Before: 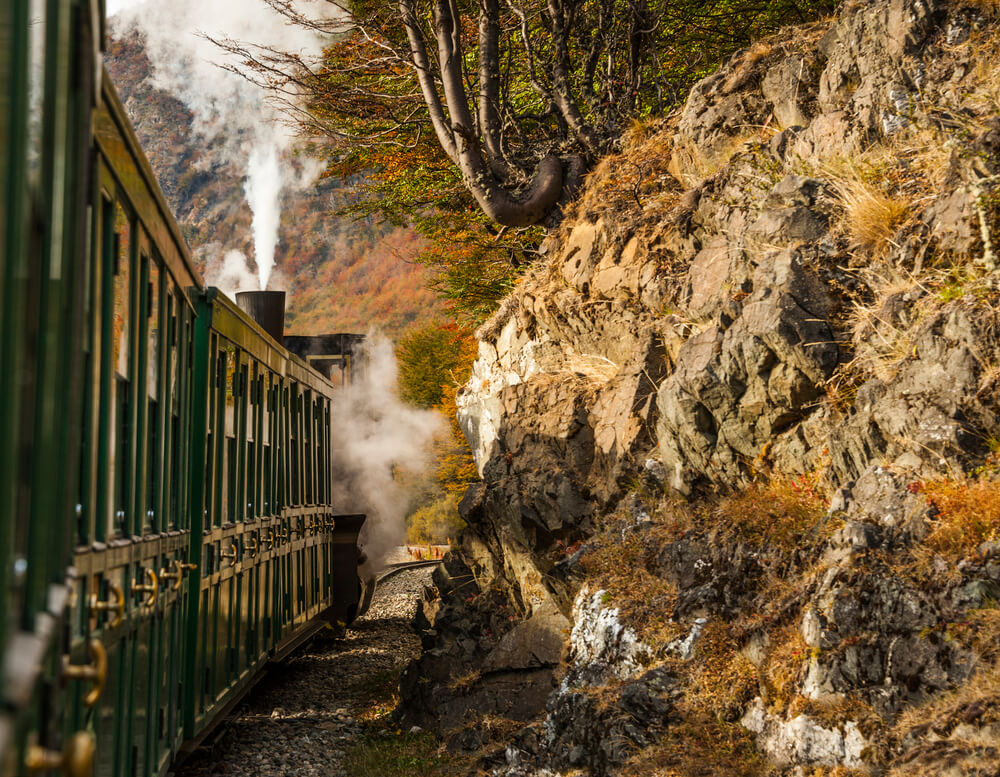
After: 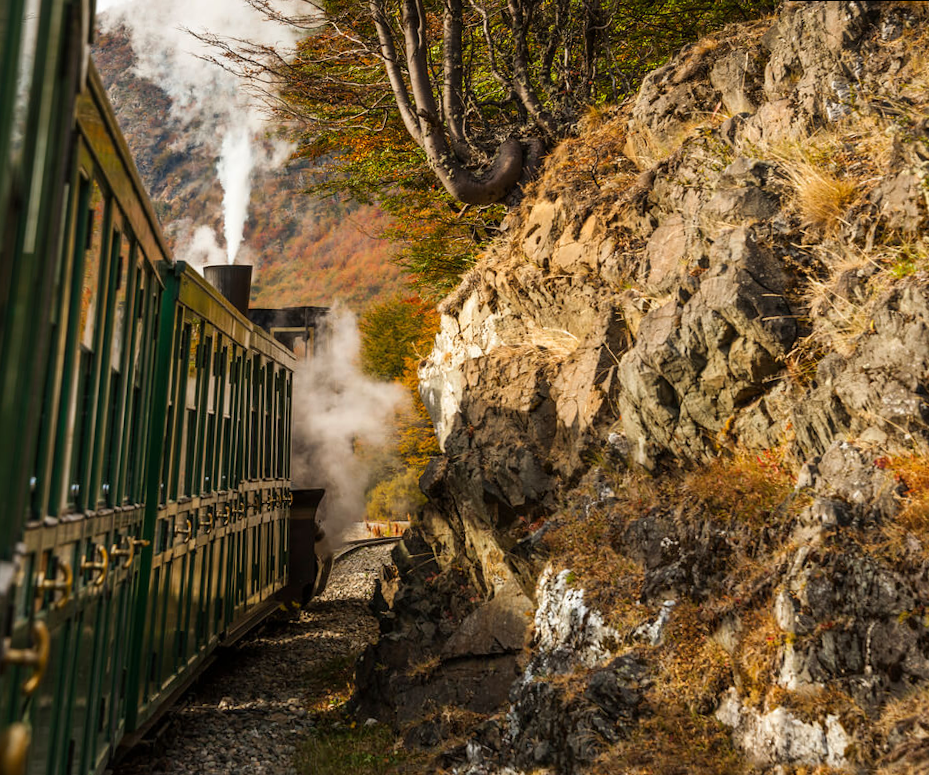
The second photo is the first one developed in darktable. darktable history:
tone equalizer: on, module defaults
rotate and perspective: rotation 0.215°, lens shift (vertical) -0.139, crop left 0.069, crop right 0.939, crop top 0.002, crop bottom 0.996
